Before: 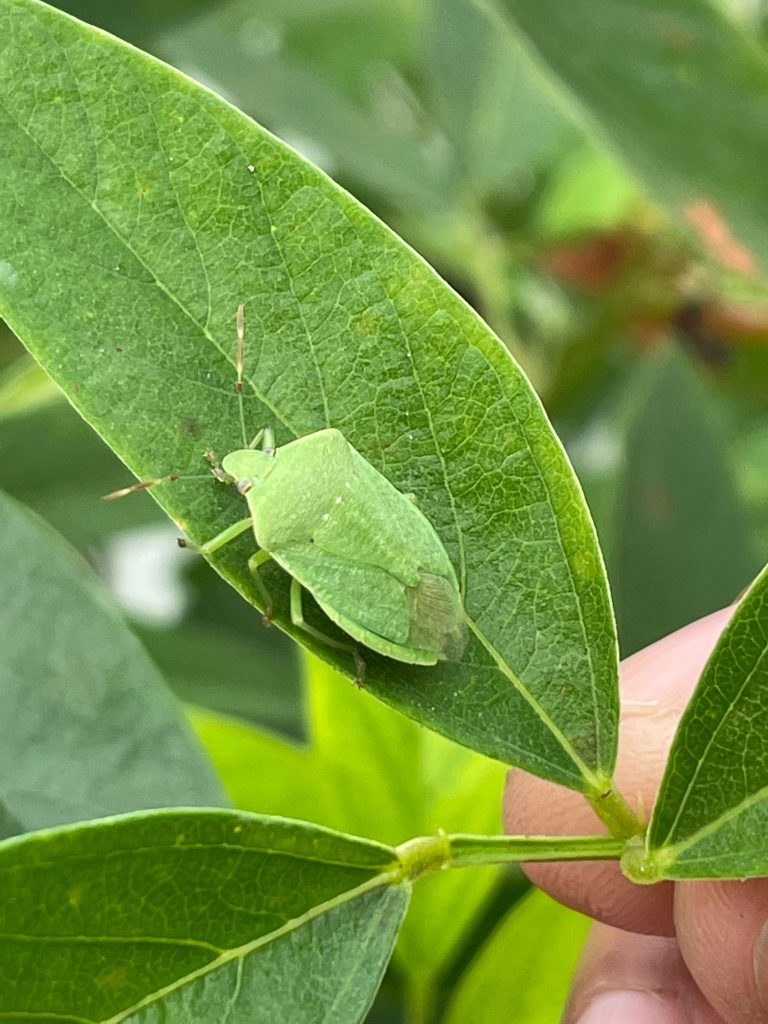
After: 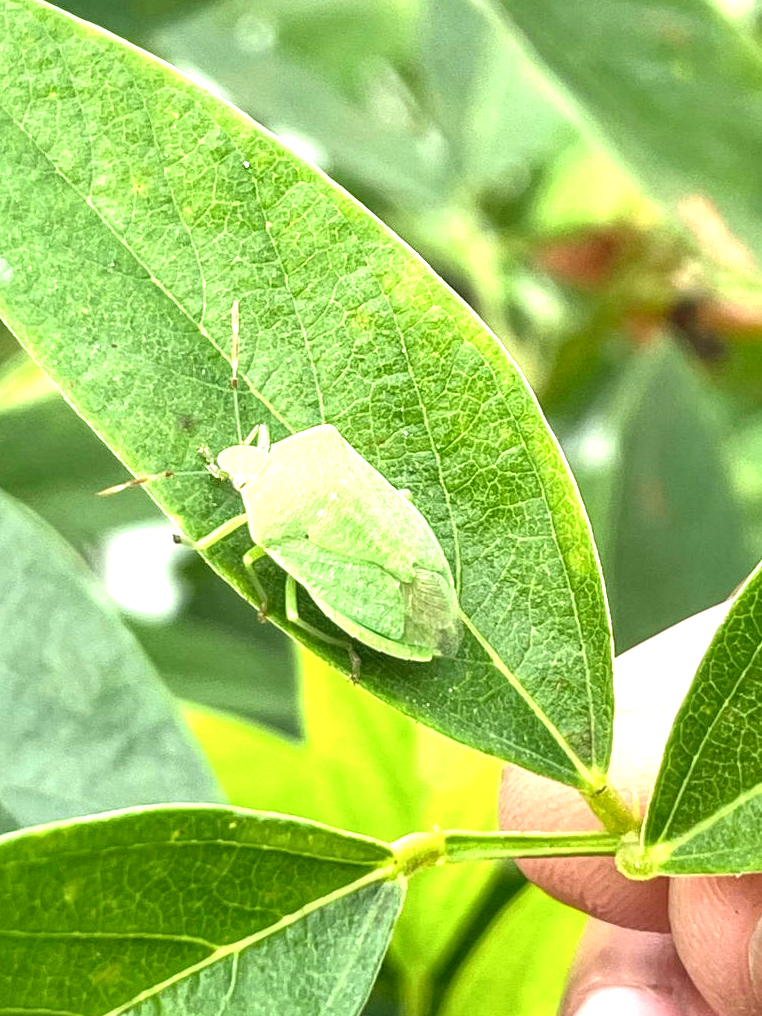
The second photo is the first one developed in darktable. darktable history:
crop and rotate: left 0.667%, top 0.399%, bottom 0.306%
exposure: exposure 1.063 EV, compensate exposure bias true, compensate highlight preservation false
local contrast: detail 140%
